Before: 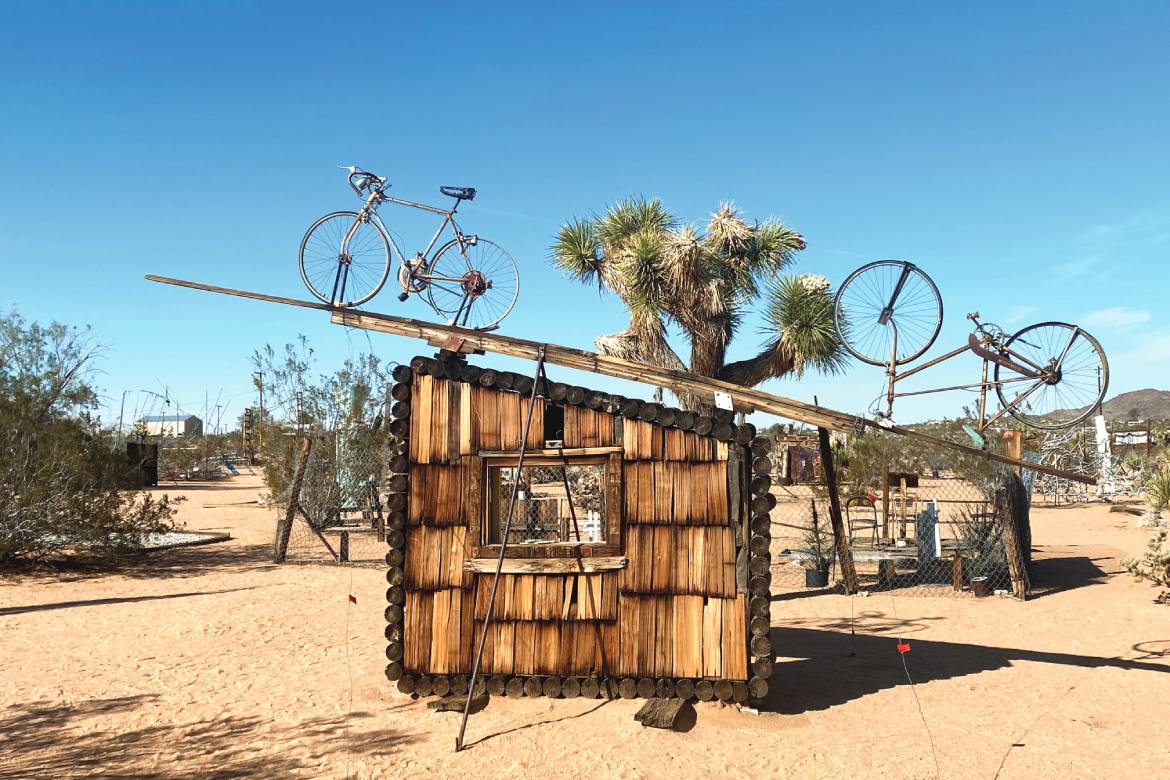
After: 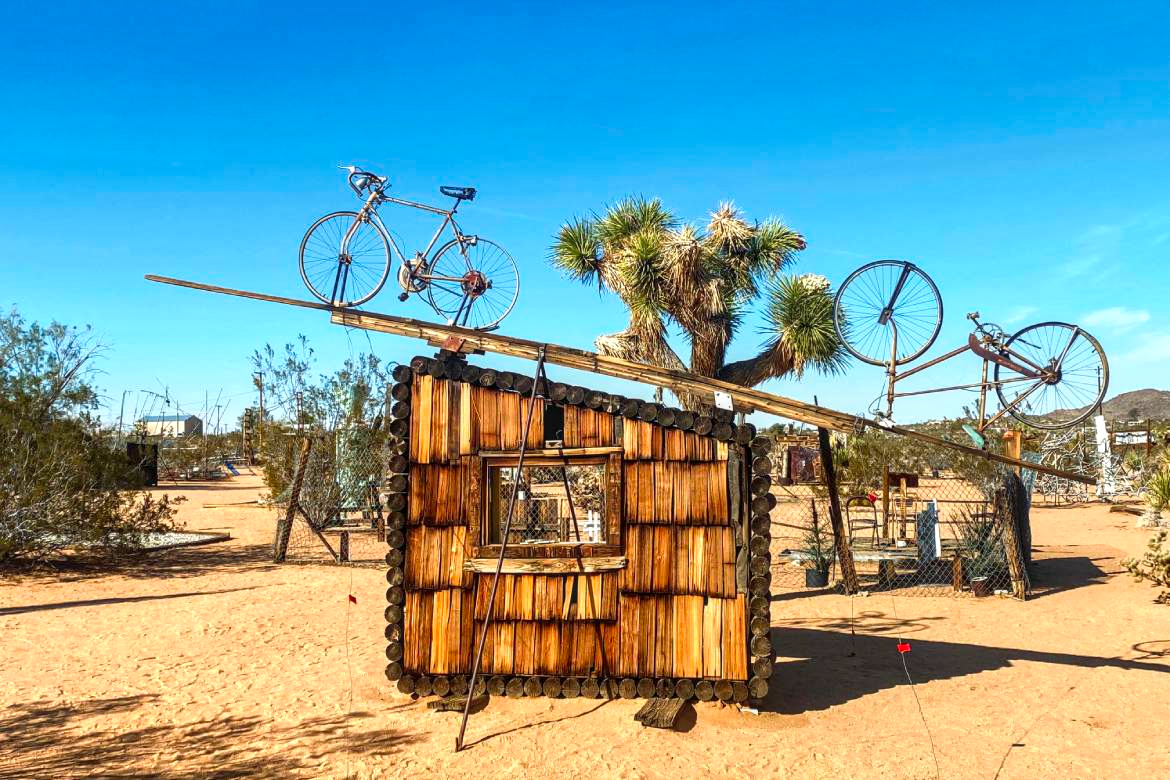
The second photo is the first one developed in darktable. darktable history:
local contrast: highlights 61%, detail 143%, midtone range 0.435
contrast brightness saturation: saturation 0.482
